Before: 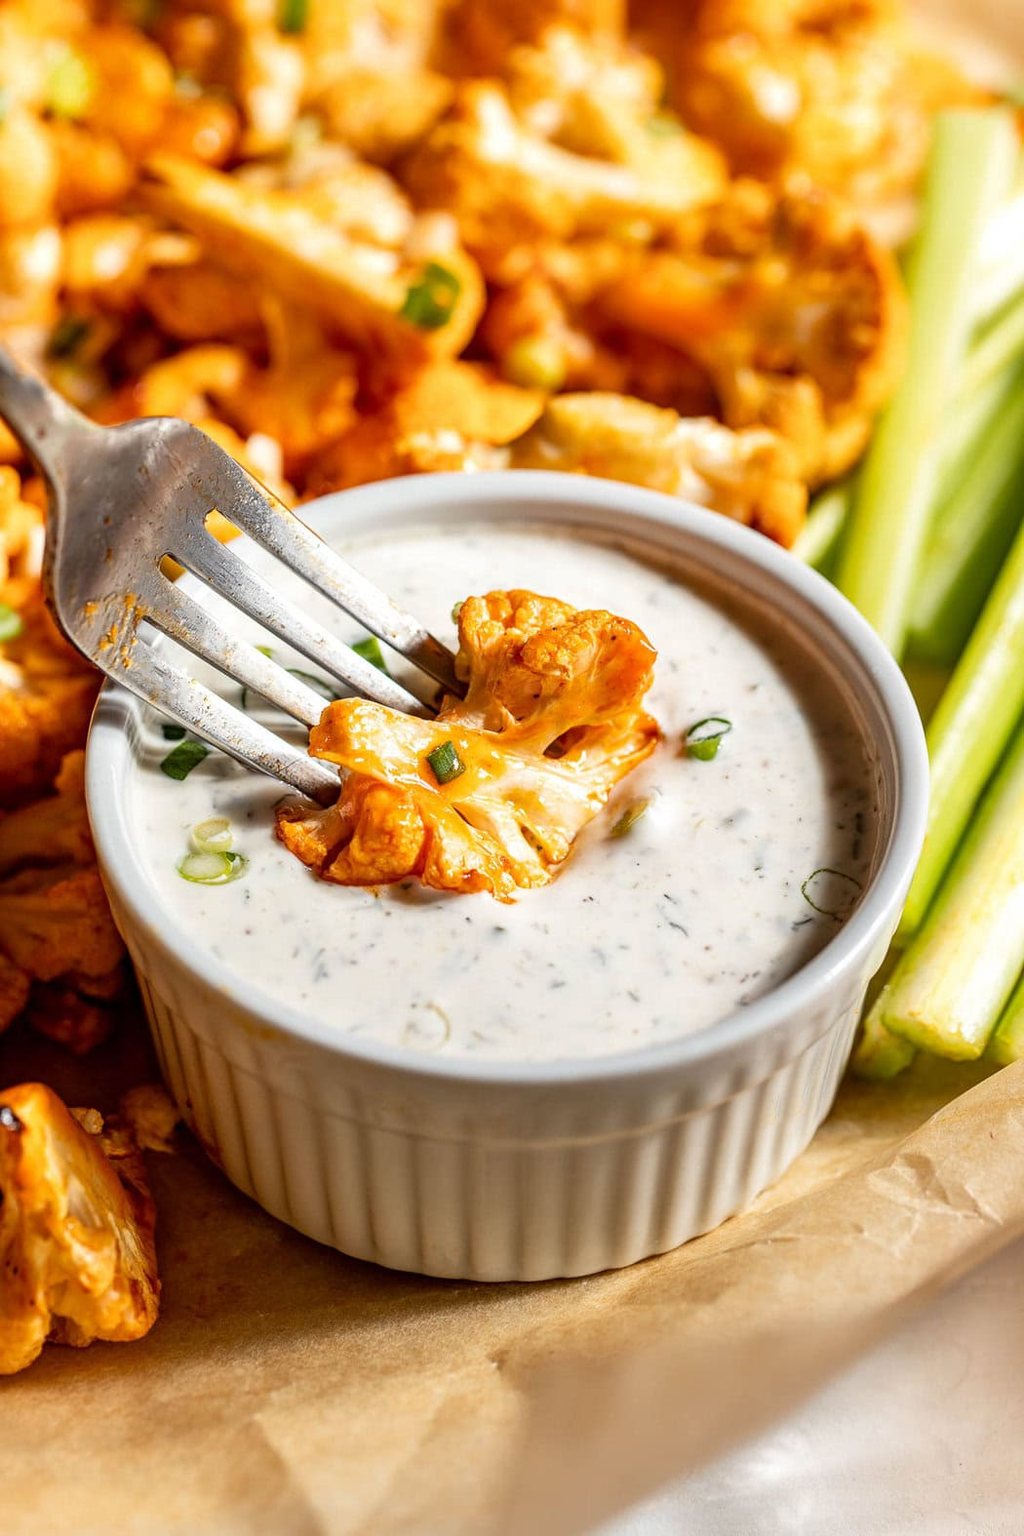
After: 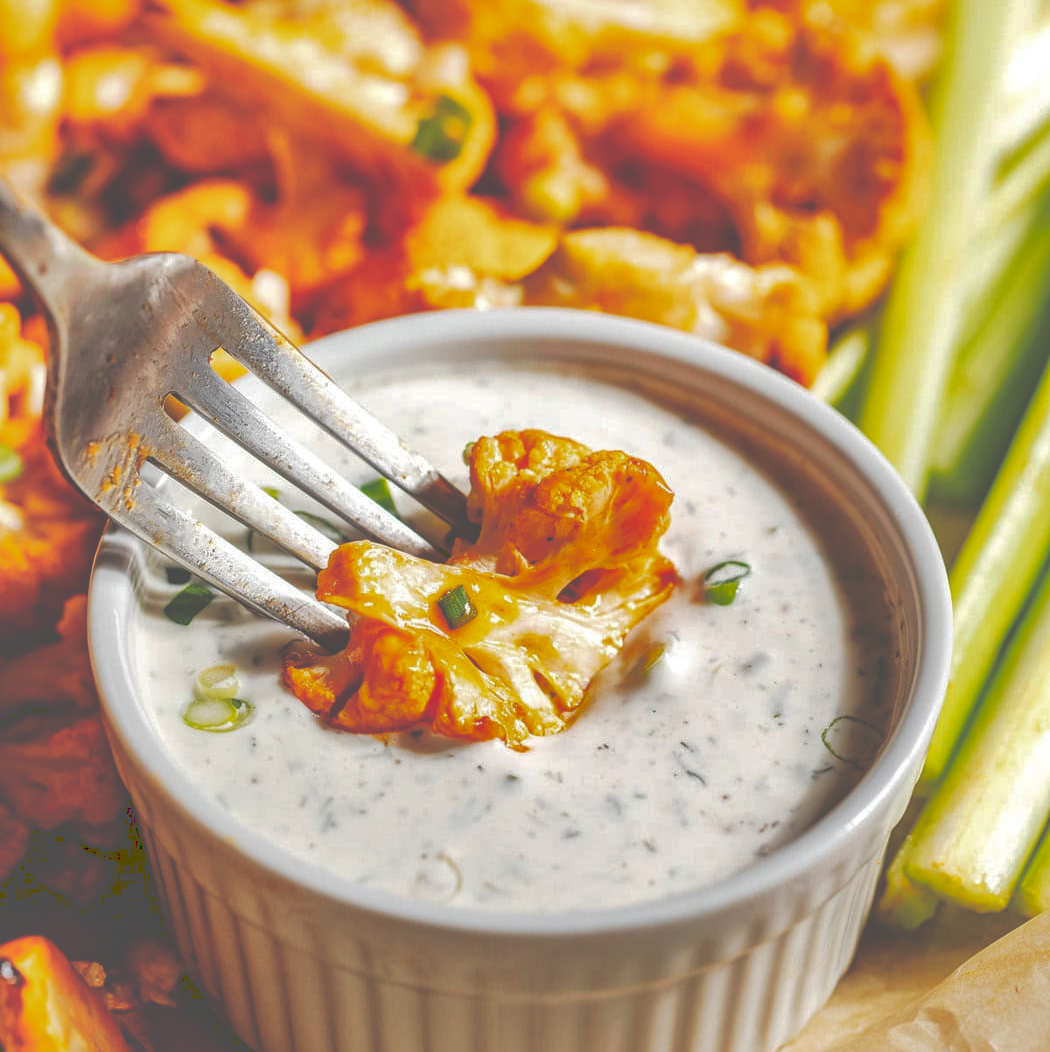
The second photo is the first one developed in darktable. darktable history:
local contrast: mode bilateral grid, contrast 9, coarseness 25, detail 115%, midtone range 0.2
crop: top 11.156%, bottom 22.015%
shadows and highlights: highlights -59.93
tone curve: curves: ch0 [(0, 0) (0.003, 0.299) (0.011, 0.299) (0.025, 0.299) (0.044, 0.299) (0.069, 0.3) (0.1, 0.306) (0.136, 0.316) (0.177, 0.326) (0.224, 0.338) (0.277, 0.366) (0.335, 0.406) (0.399, 0.462) (0.468, 0.533) (0.543, 0.607) (0.623, 0.7) (0.709, 0.775) (0.801, 0.843) (0.898, 0.903) (1, 1)], preserve colors none
color correction: highlights b* 0.007, saturation 0.977
